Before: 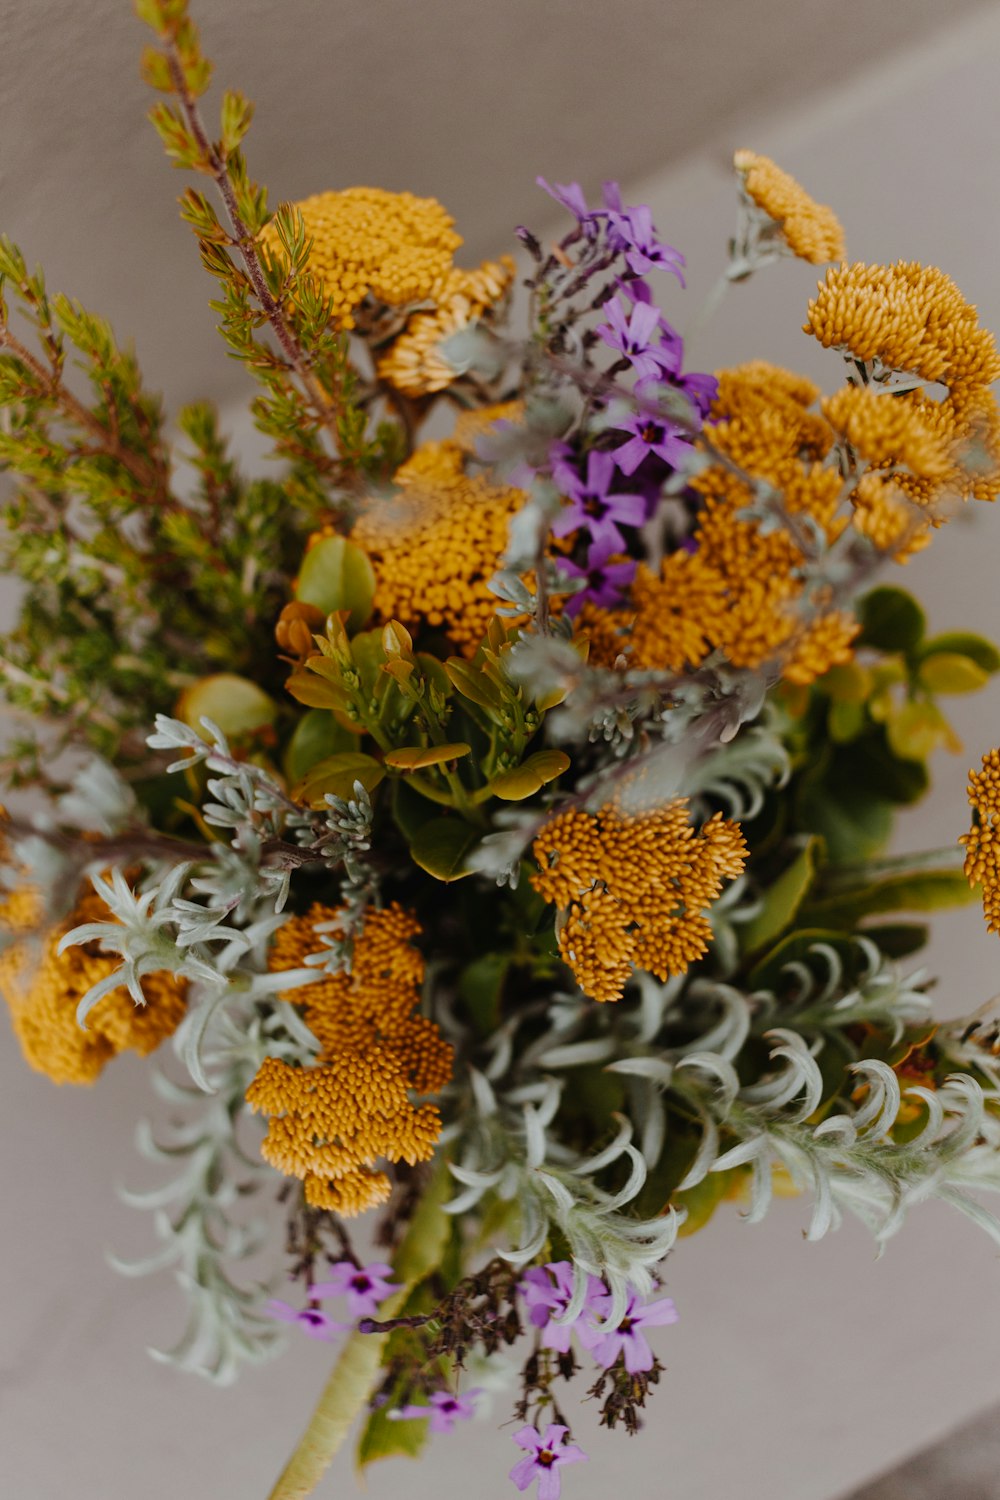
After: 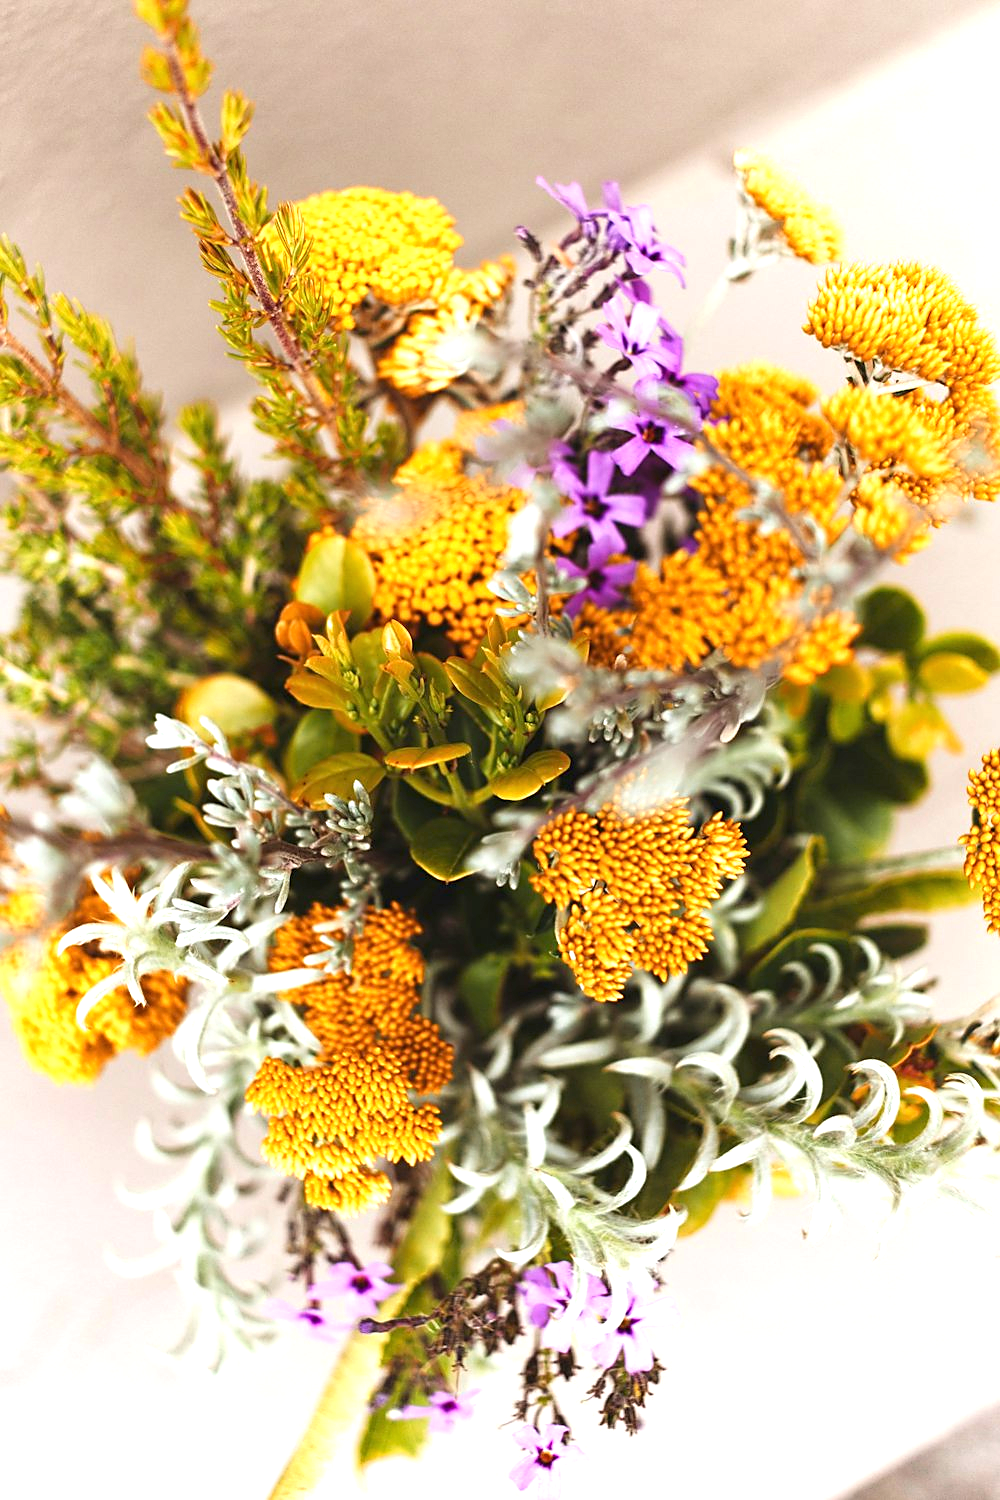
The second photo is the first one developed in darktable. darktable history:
sharpen: radius 1.864, amount 0.398, threshold 1.271
exposure: black level correction 0, exposure 1.741 EV, compensate exposure bias true, compensate highlight preservation false
